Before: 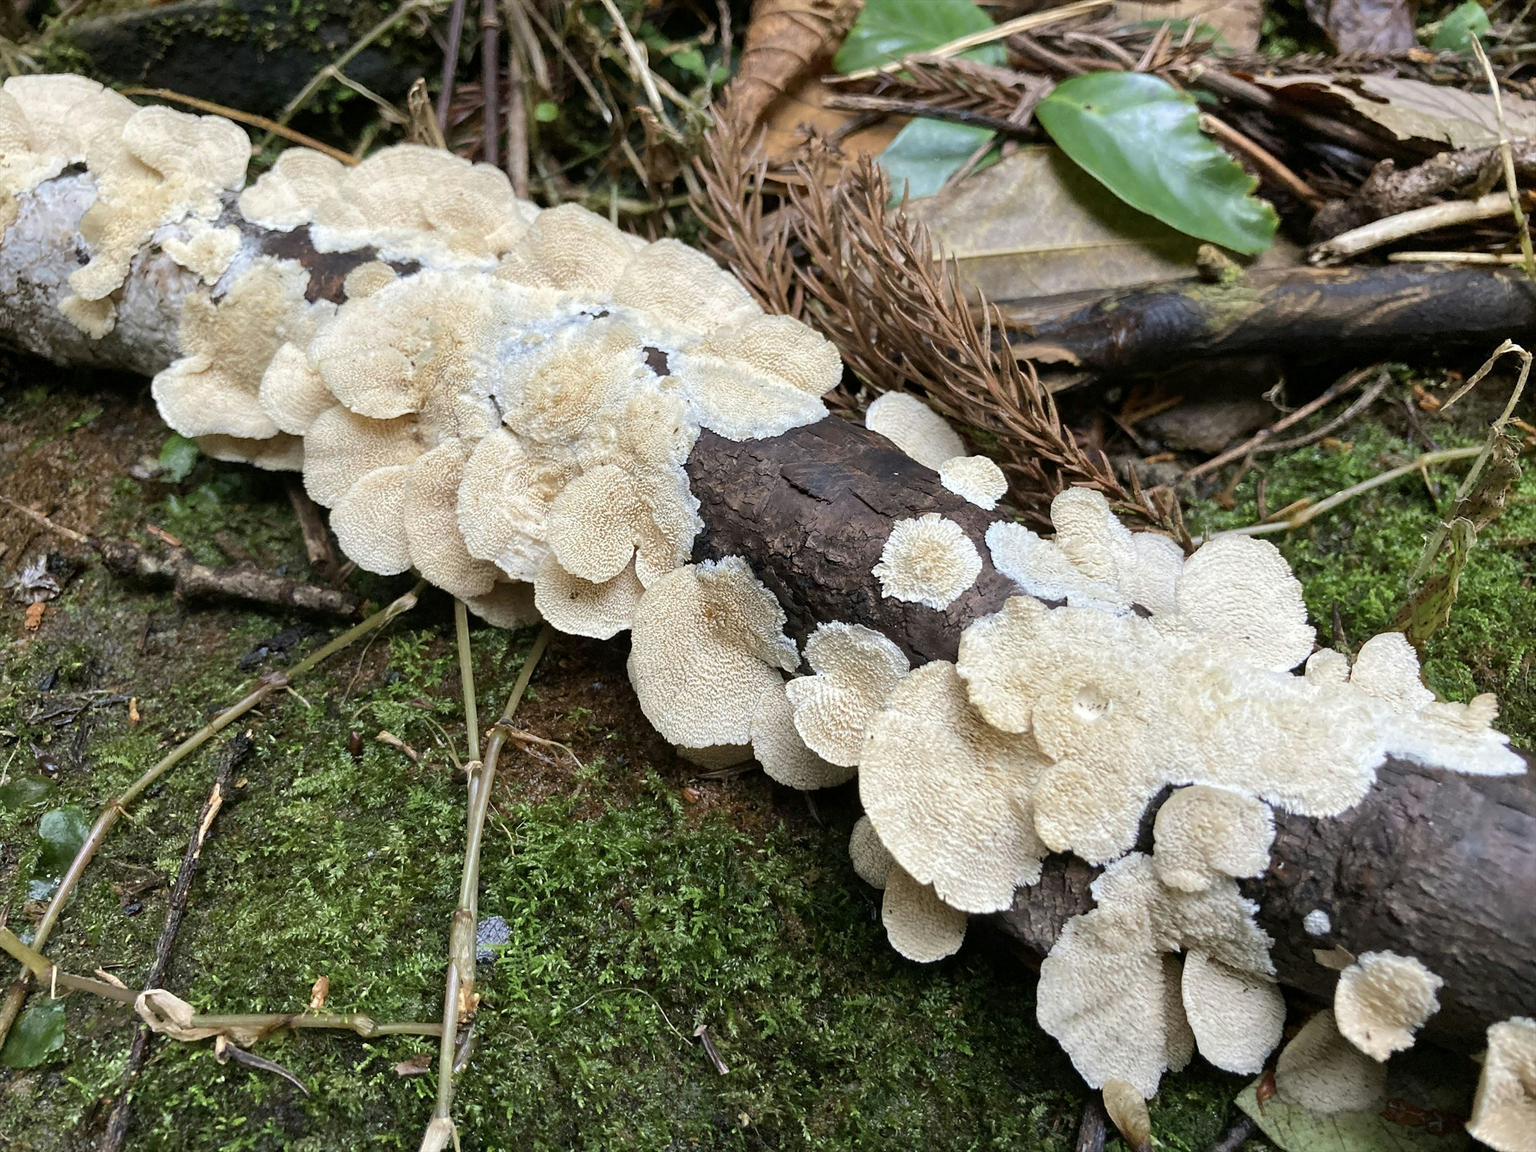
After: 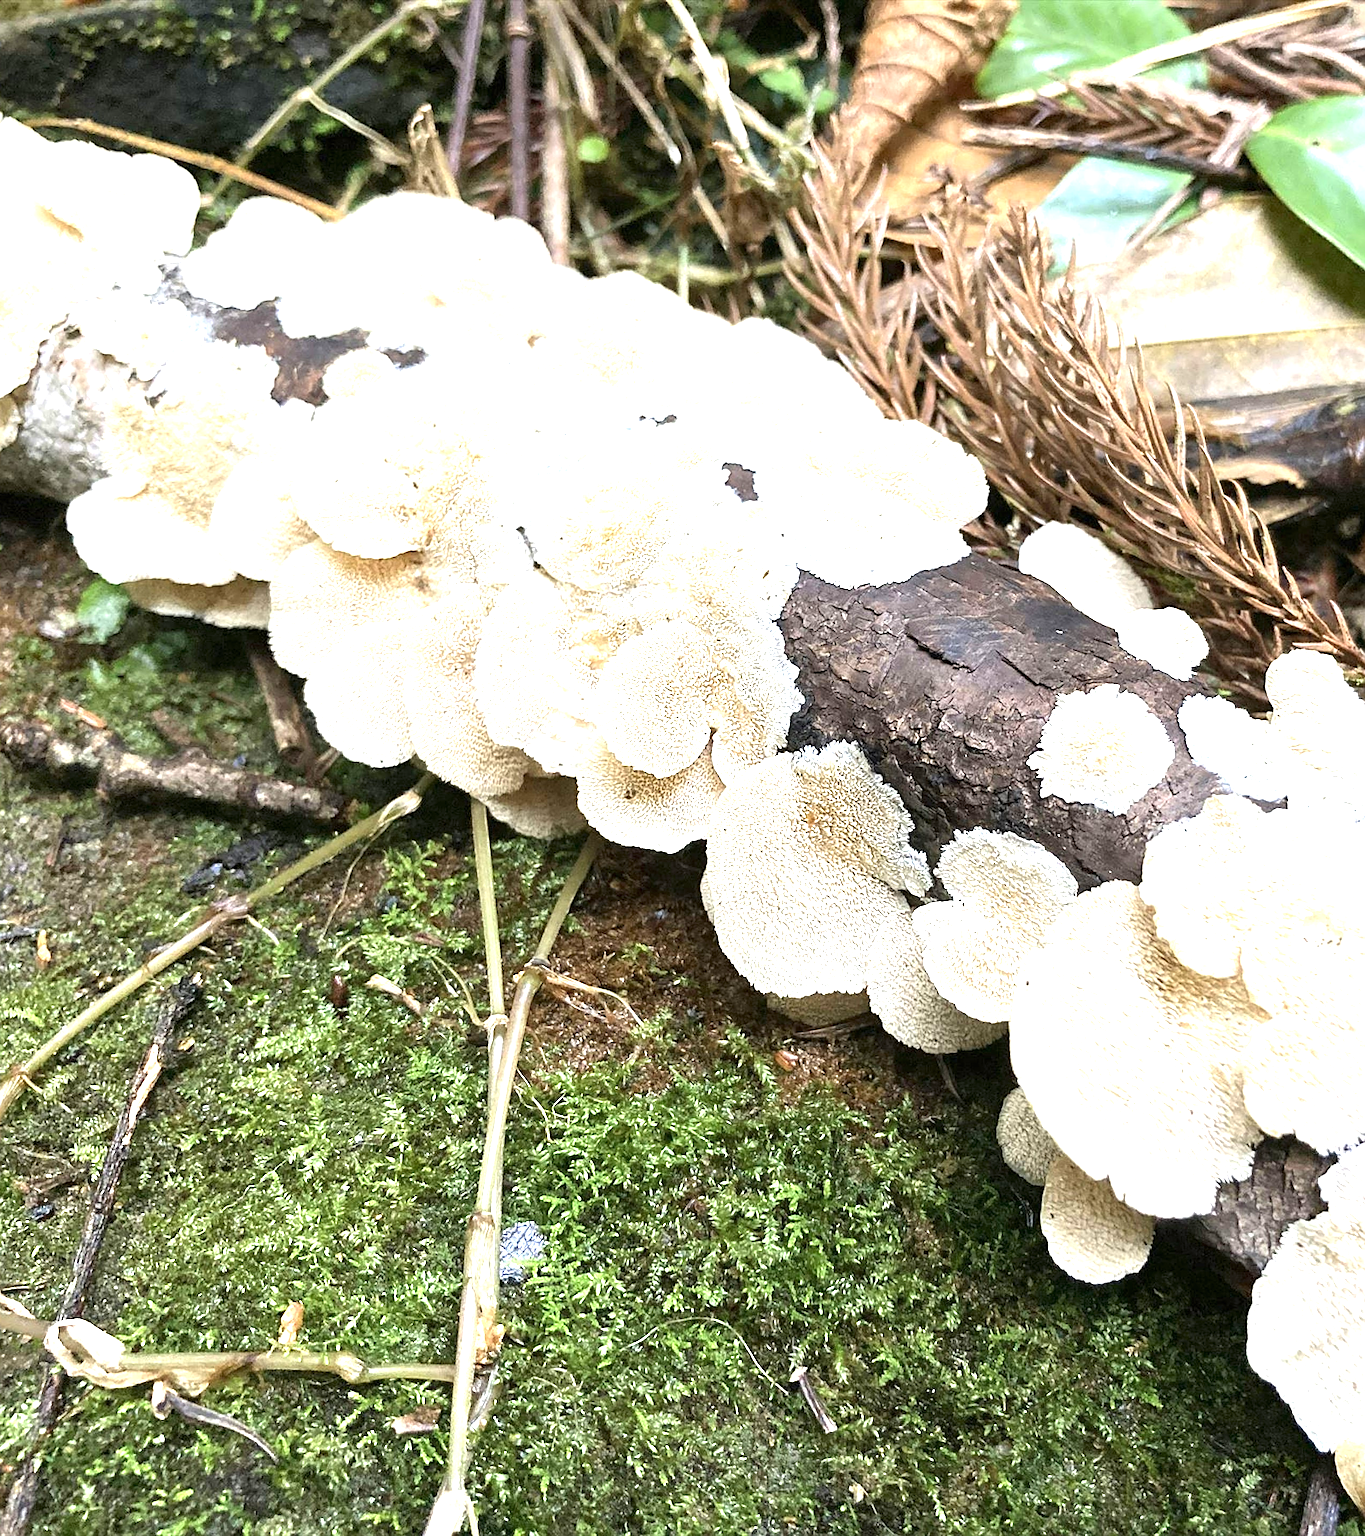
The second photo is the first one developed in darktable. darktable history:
sharpen: on, module defaults
crop and rotate: left 6.617%, right 26.717%
exposure: black level correction 0, exposure 1.5 EV, compensate highlight preservation false
